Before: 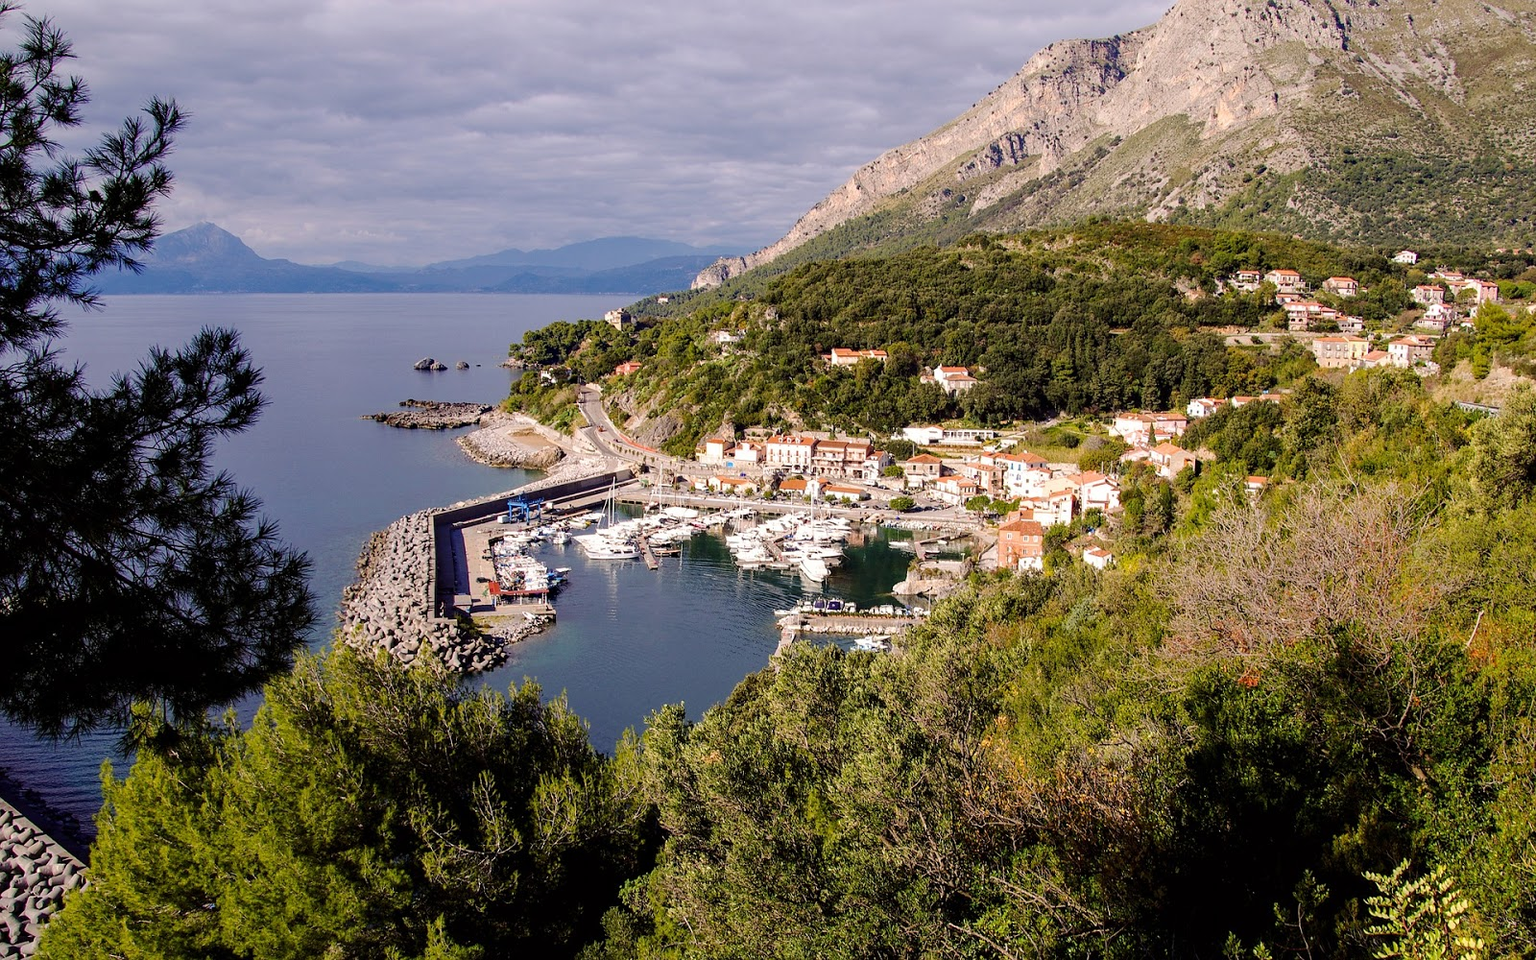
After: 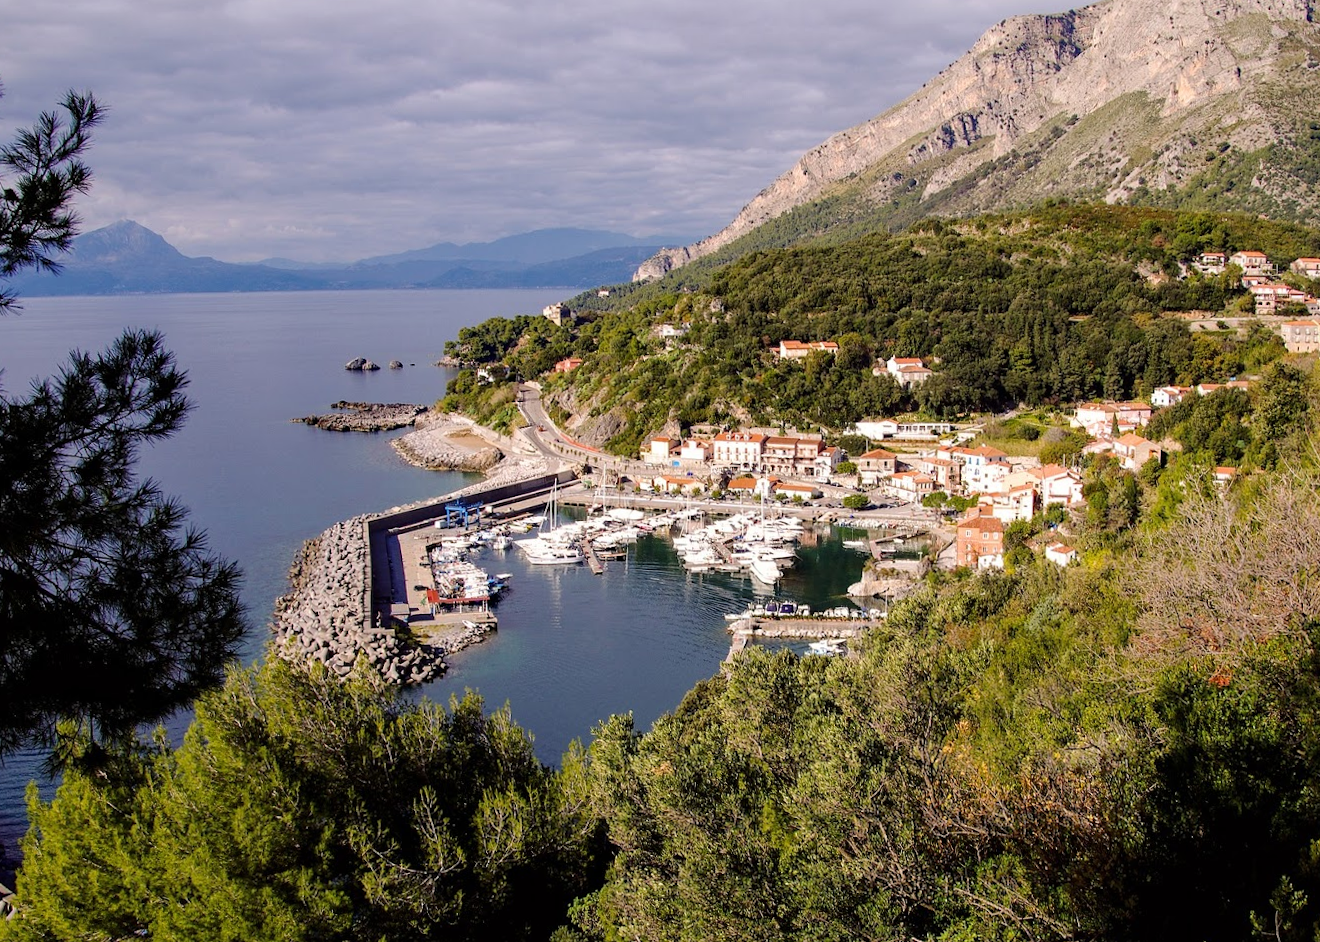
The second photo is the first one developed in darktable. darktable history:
crop and rotate: angle 0.924°, left 4.14%, top 0.971%, right 11.211%, bottom 2.397%
